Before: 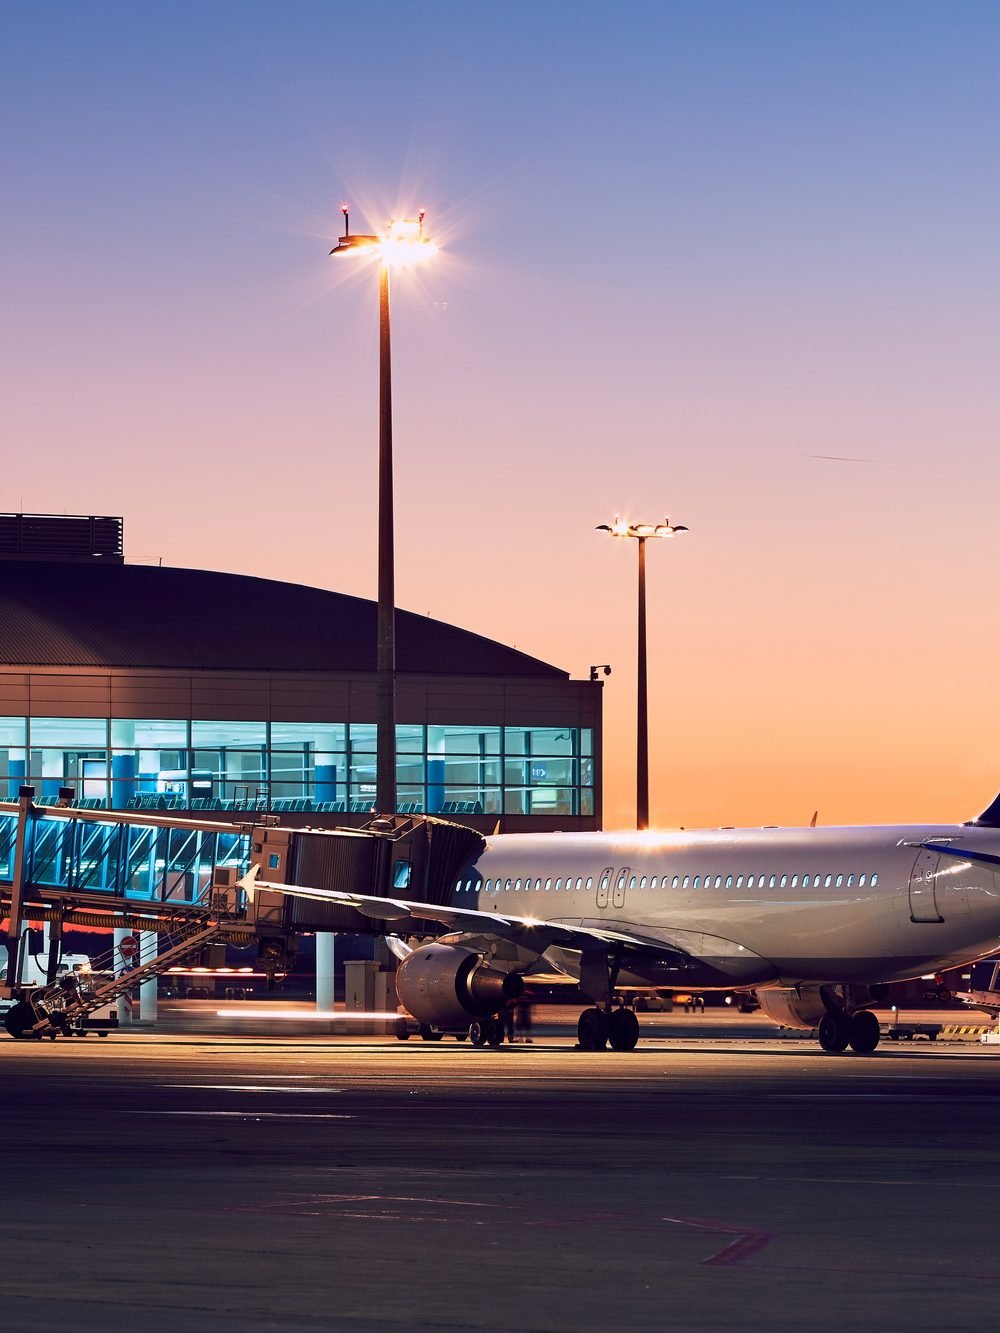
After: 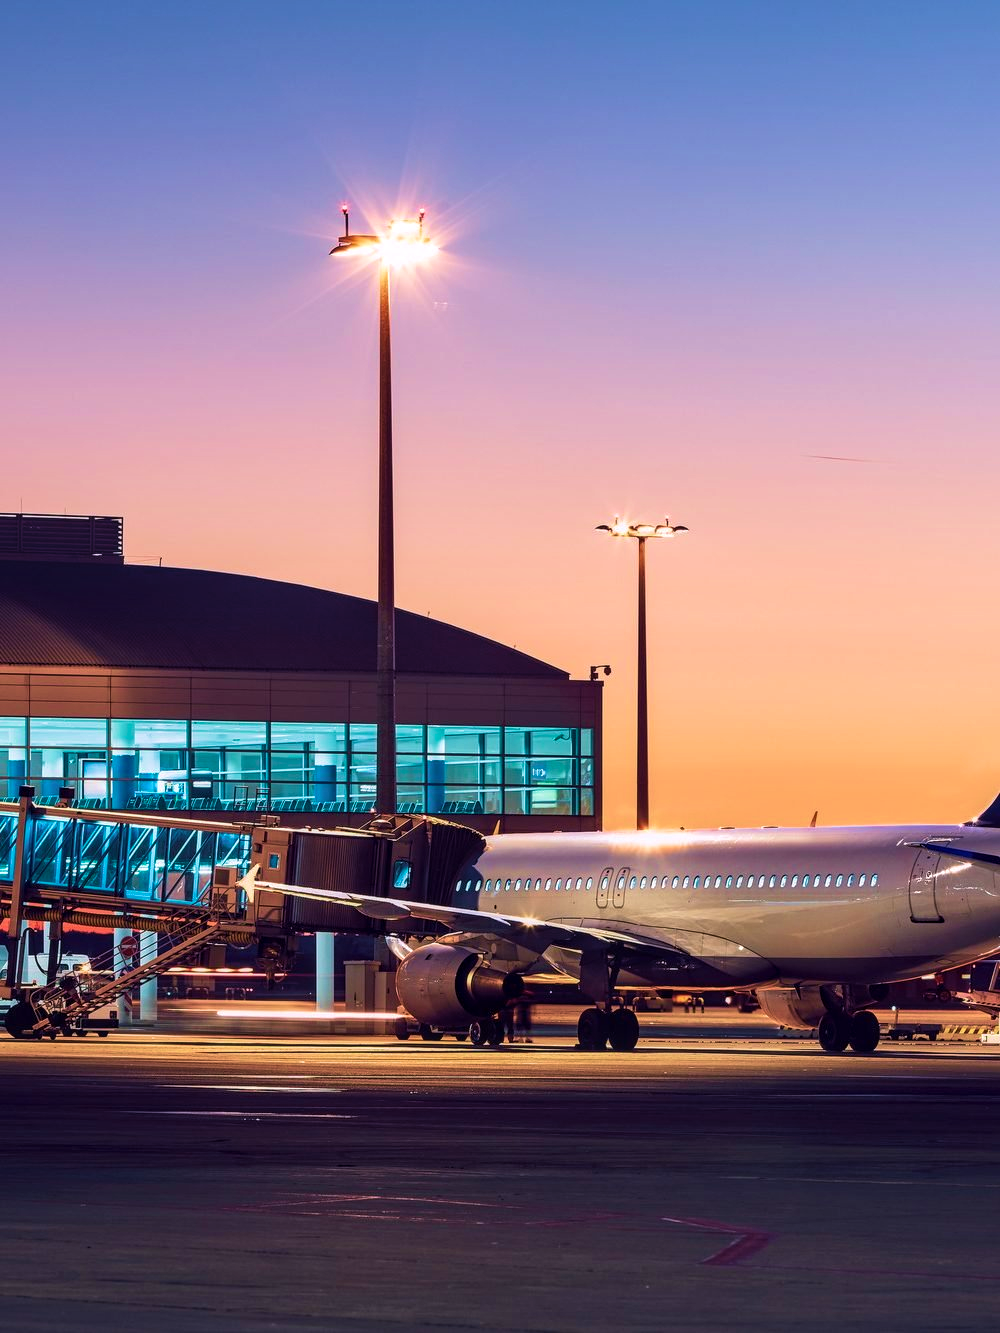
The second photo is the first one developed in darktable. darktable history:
velvia: strength 56.06%
levels: mode automatic, levels [0.018, 0.493, 1]
local contrast: on, module defaults
